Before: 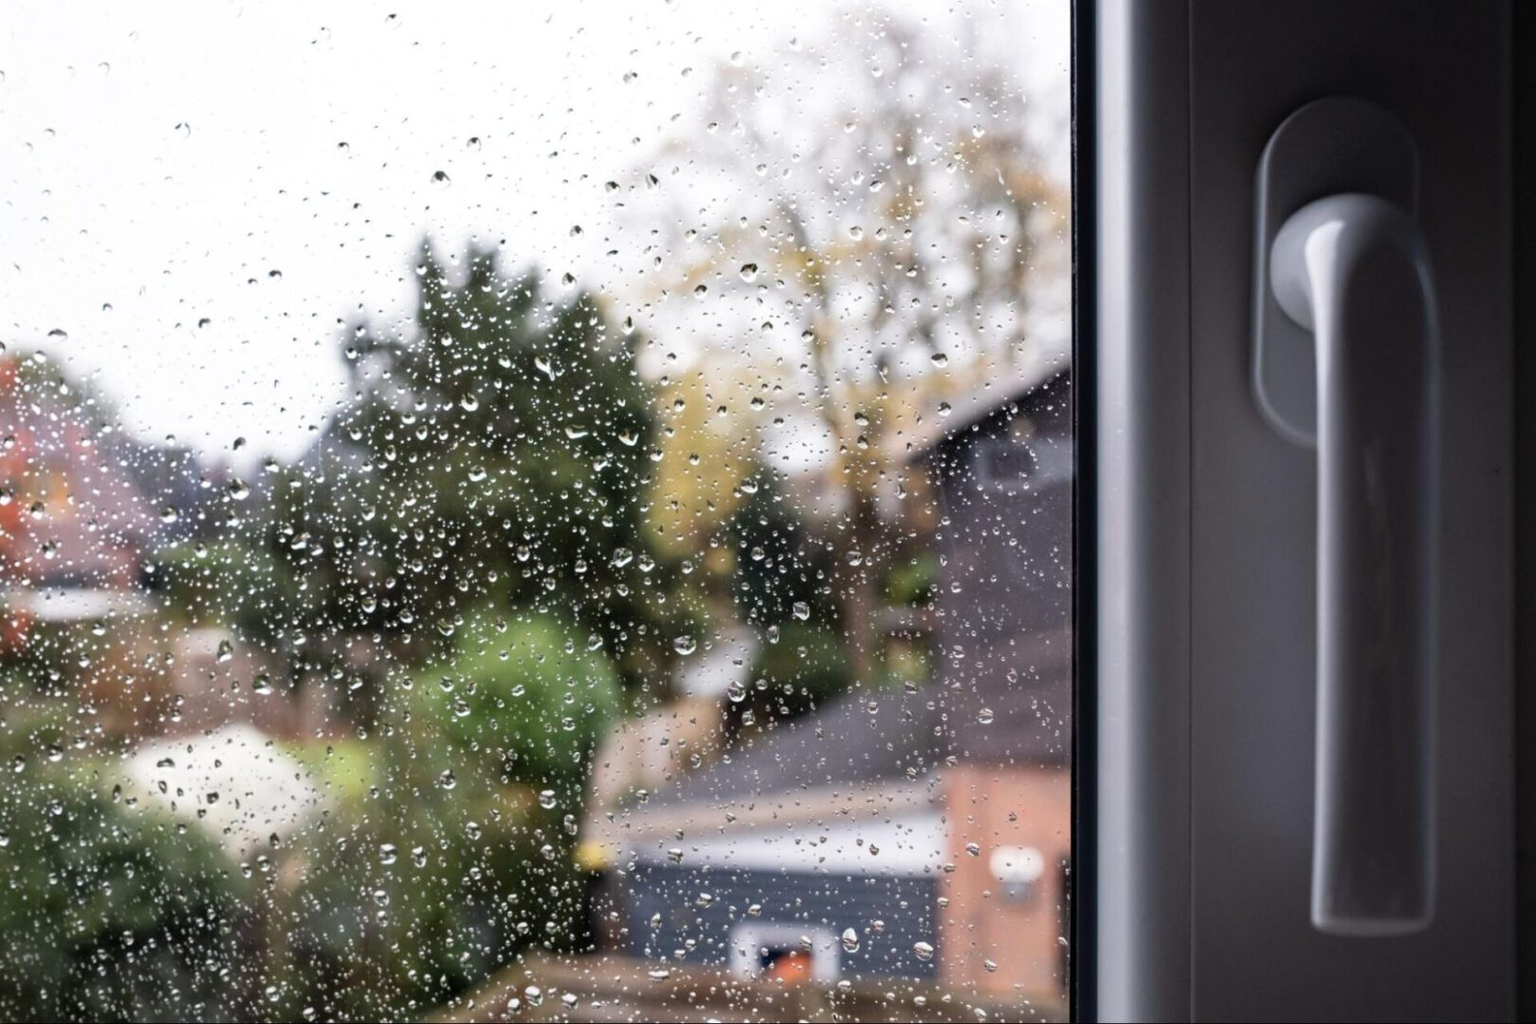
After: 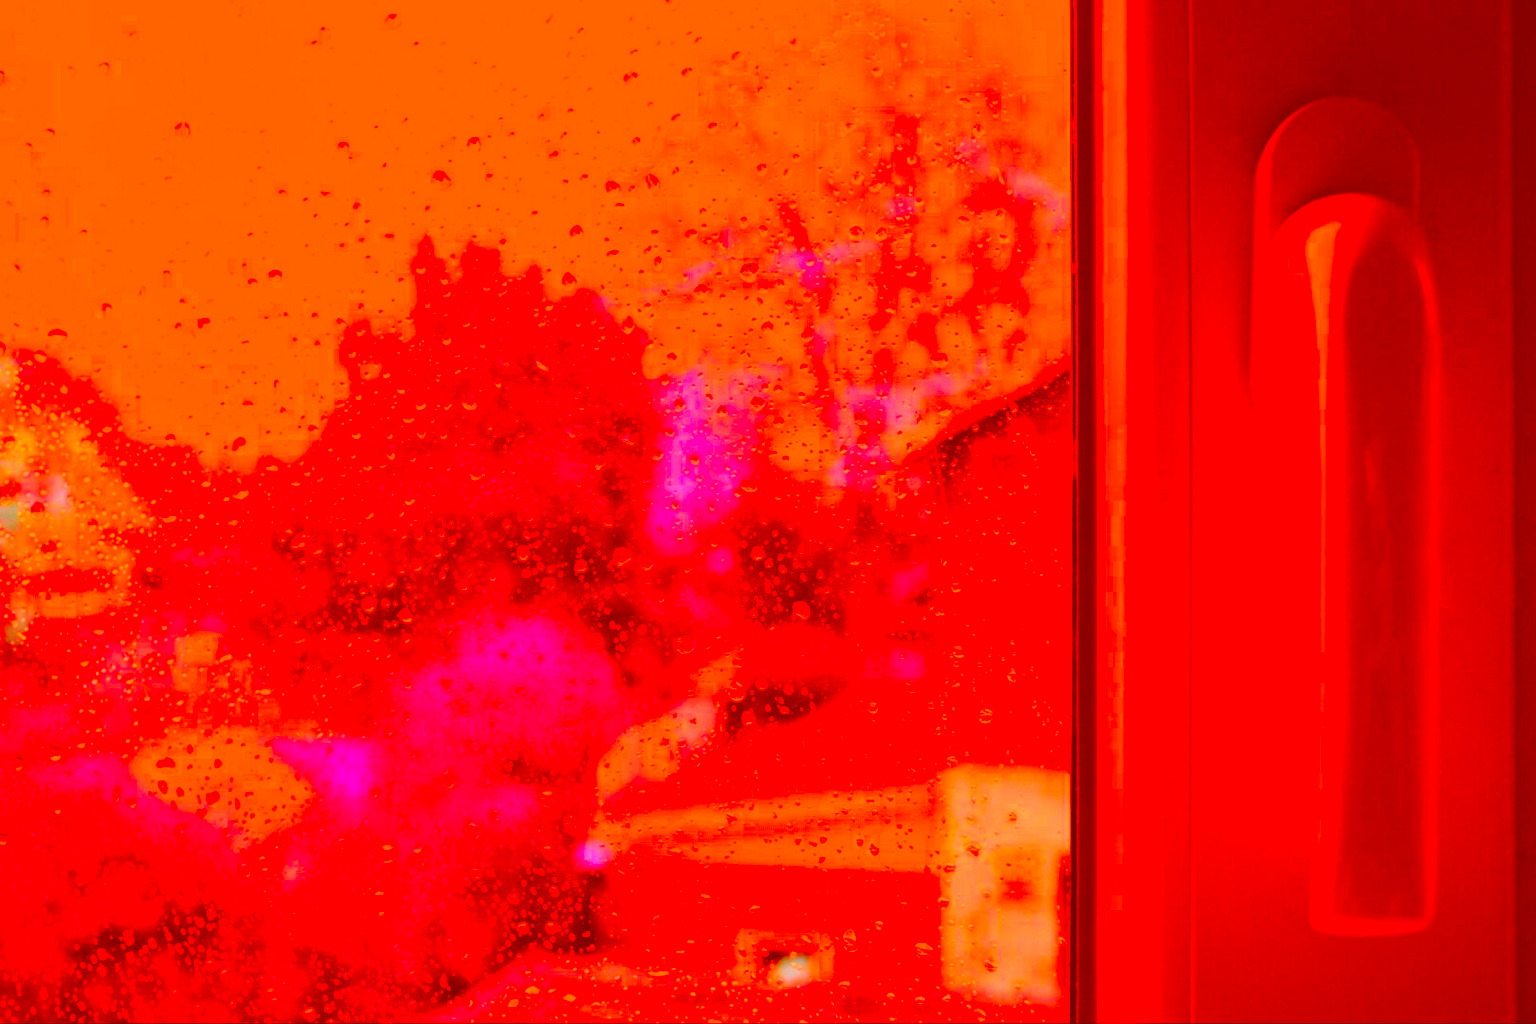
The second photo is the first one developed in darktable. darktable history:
color correction: highlights a* -39.68, highlights b* -40, shadows a* -40, shadows b* -40, saturation -3
global tonemap: drago (0.7, 100)
